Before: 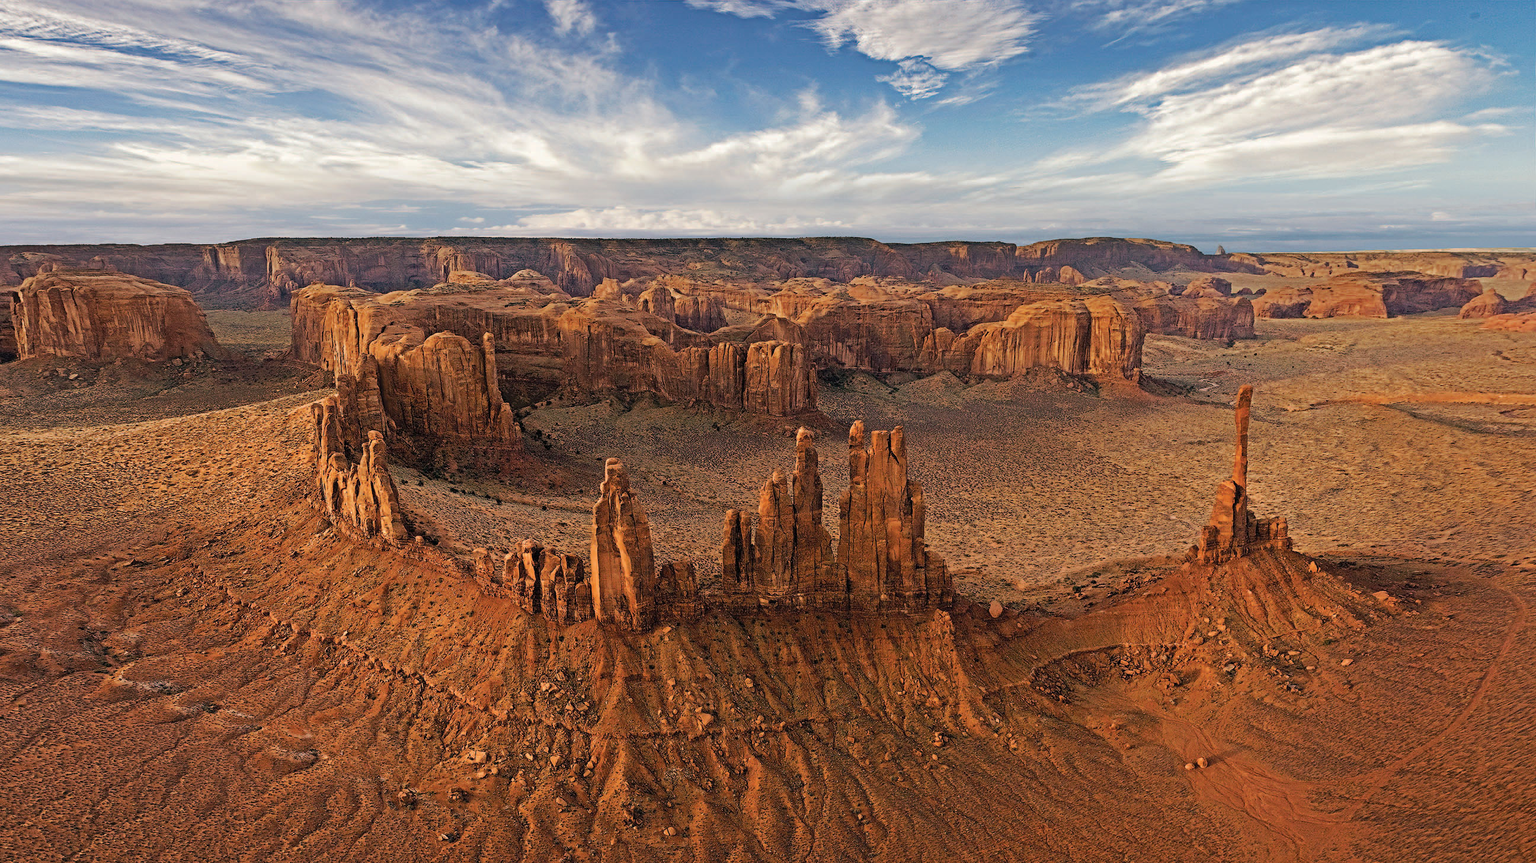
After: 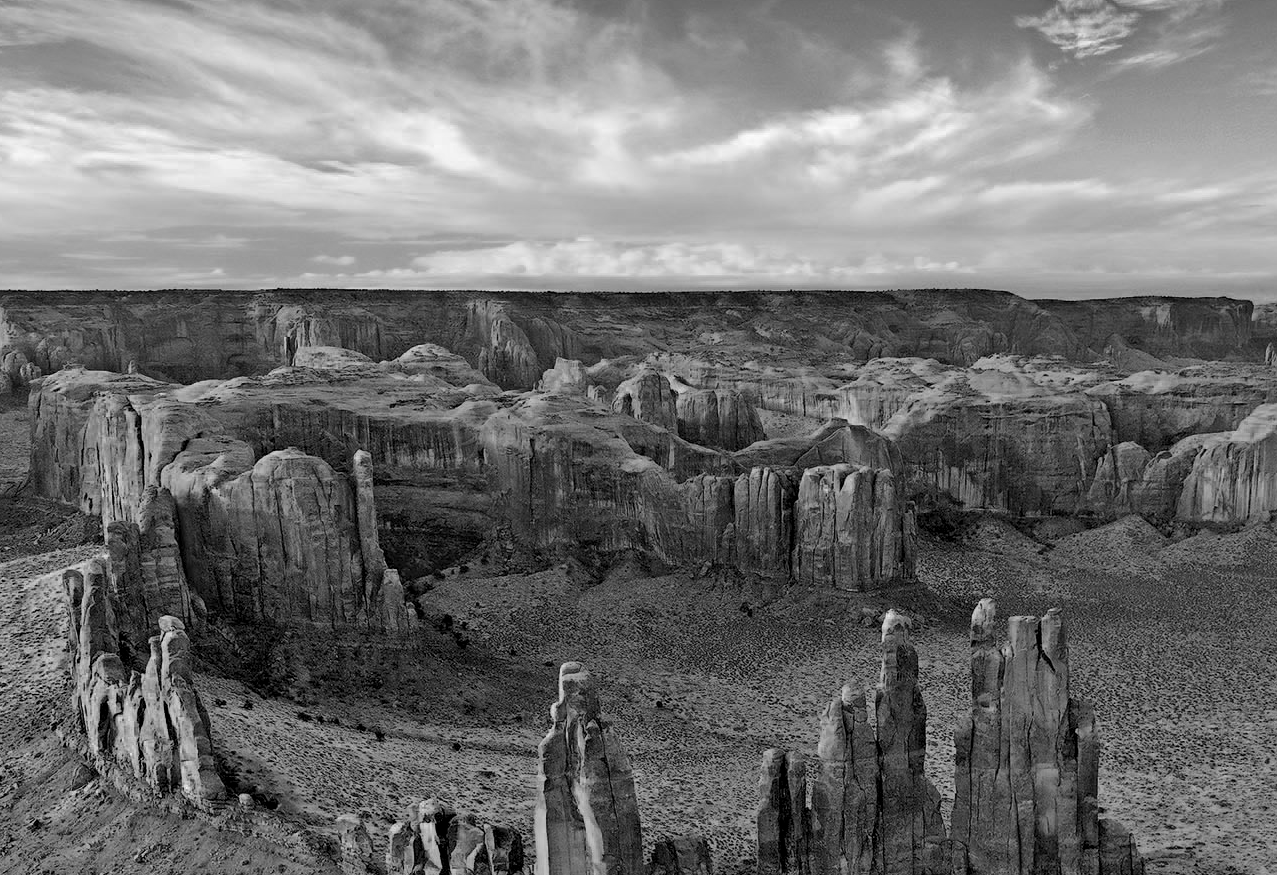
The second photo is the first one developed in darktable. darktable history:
crop: left 17.835%, top 7.675%, right 32.881%, bottom 32.213%
contrast equalizer: y [[0.514, 0.573, 0.581, 0.508, 0.5, 0.5], [0.5 ×6], [0.5 ×6], [0 ×6], [0 ×6]]
monochrome: a -71.75, b 75.82
